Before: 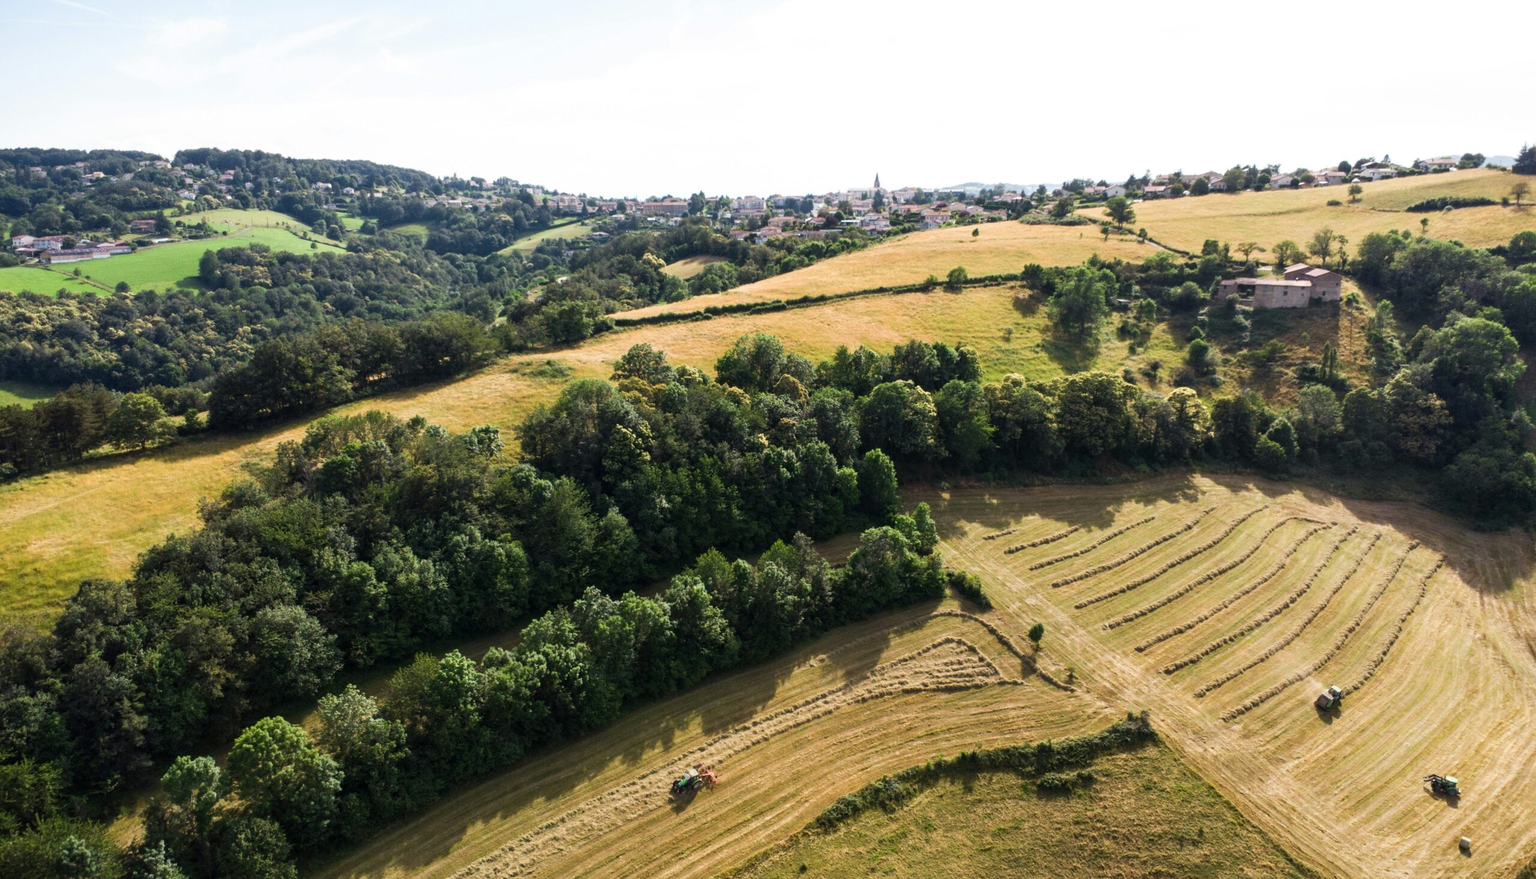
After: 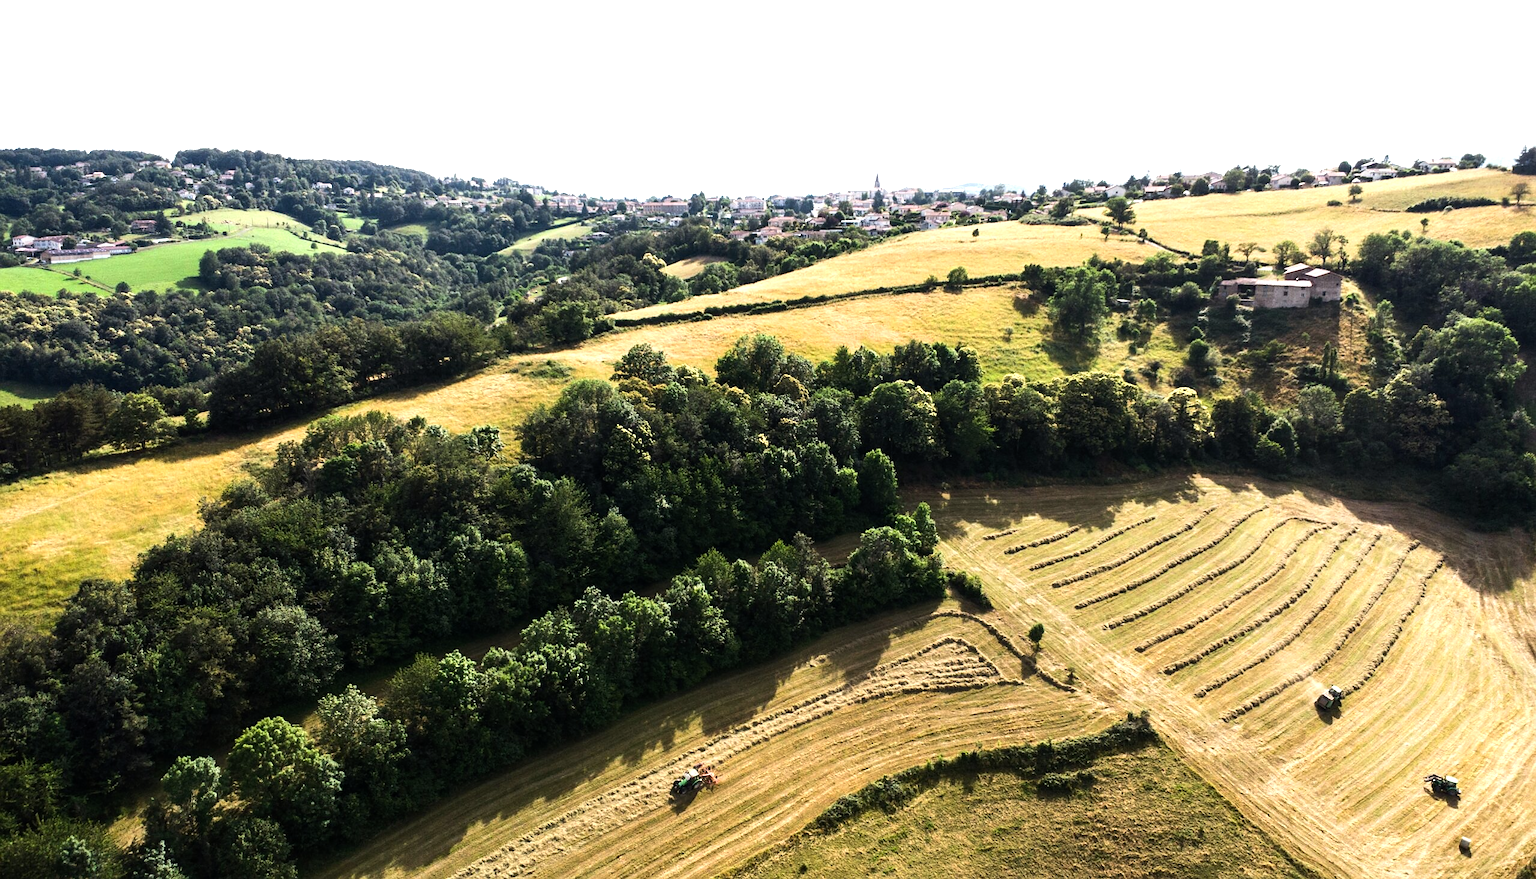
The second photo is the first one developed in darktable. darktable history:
sharpen: radius 1
tone equalizer: -8 EV -0.75 EV, -7 EV -0.7 EV, -6 EV -0.6 EV, -5 EV -0.4 EV, -3 EV 0.4 EV, -2 EV 0.6 EV, -1 EV 0.7 EV, +0 EV 0.75 EV, edges refinement/feathering 500, mask exposure compensation -1.57 EV, preserve details no
base curve: preserve colors none
